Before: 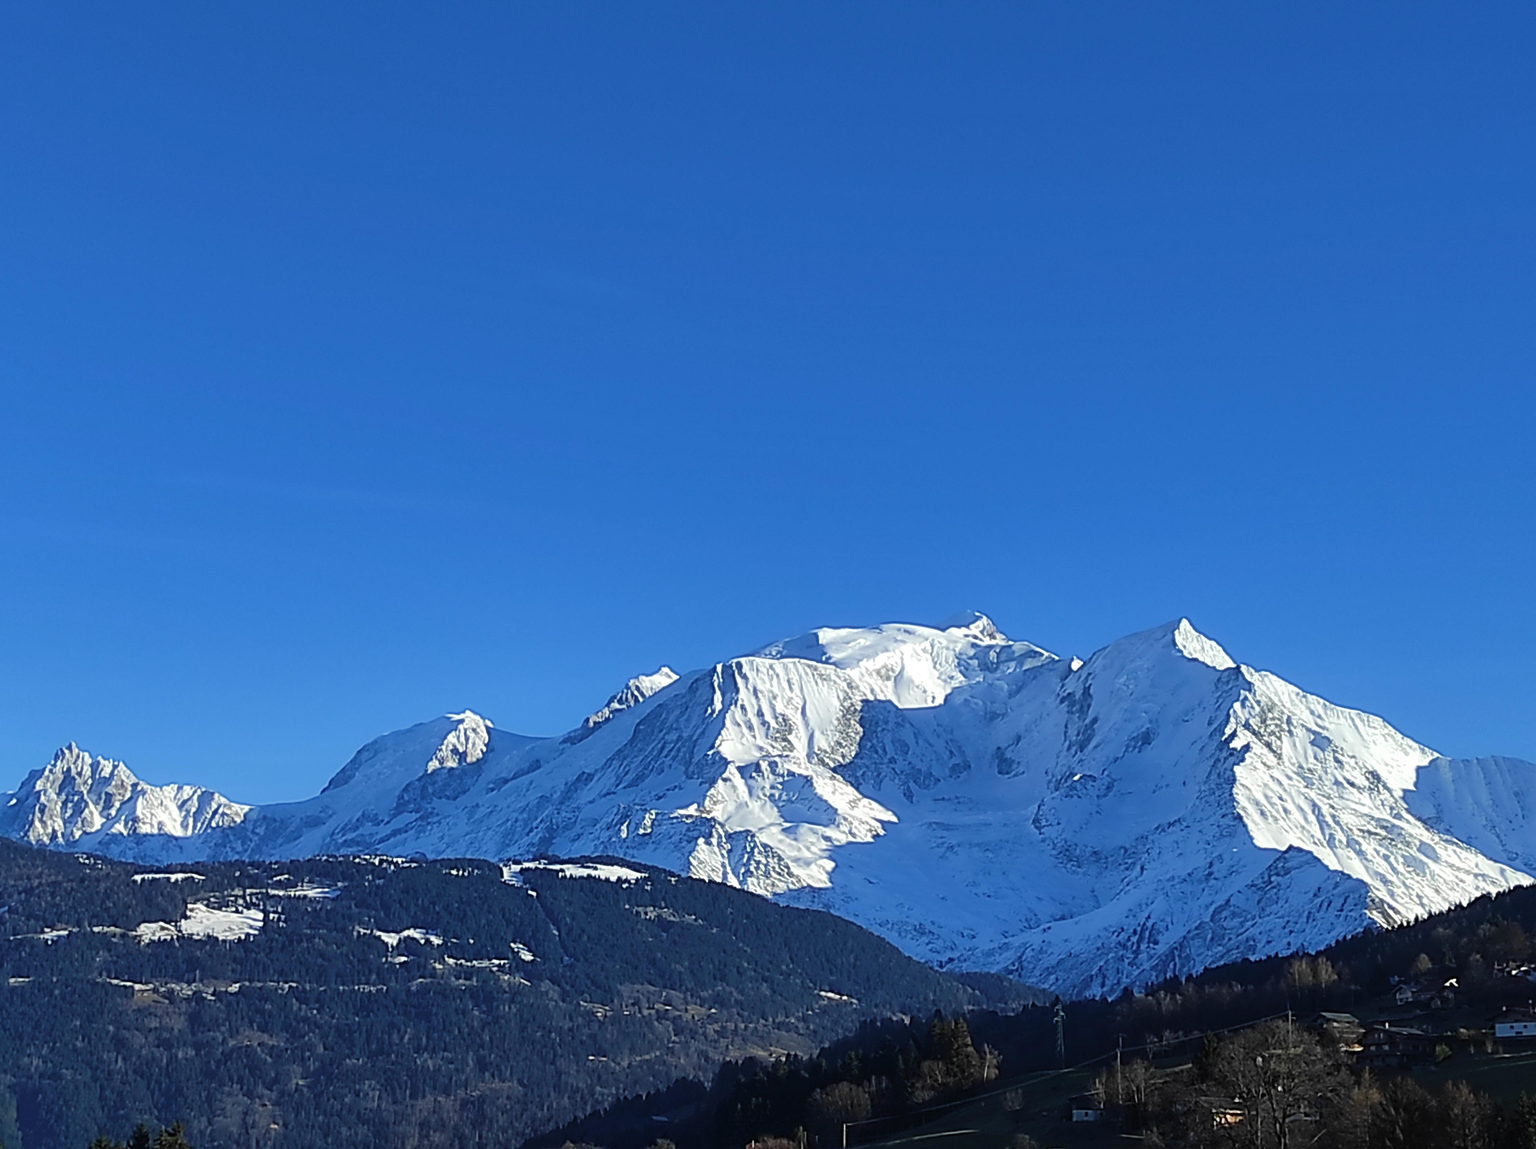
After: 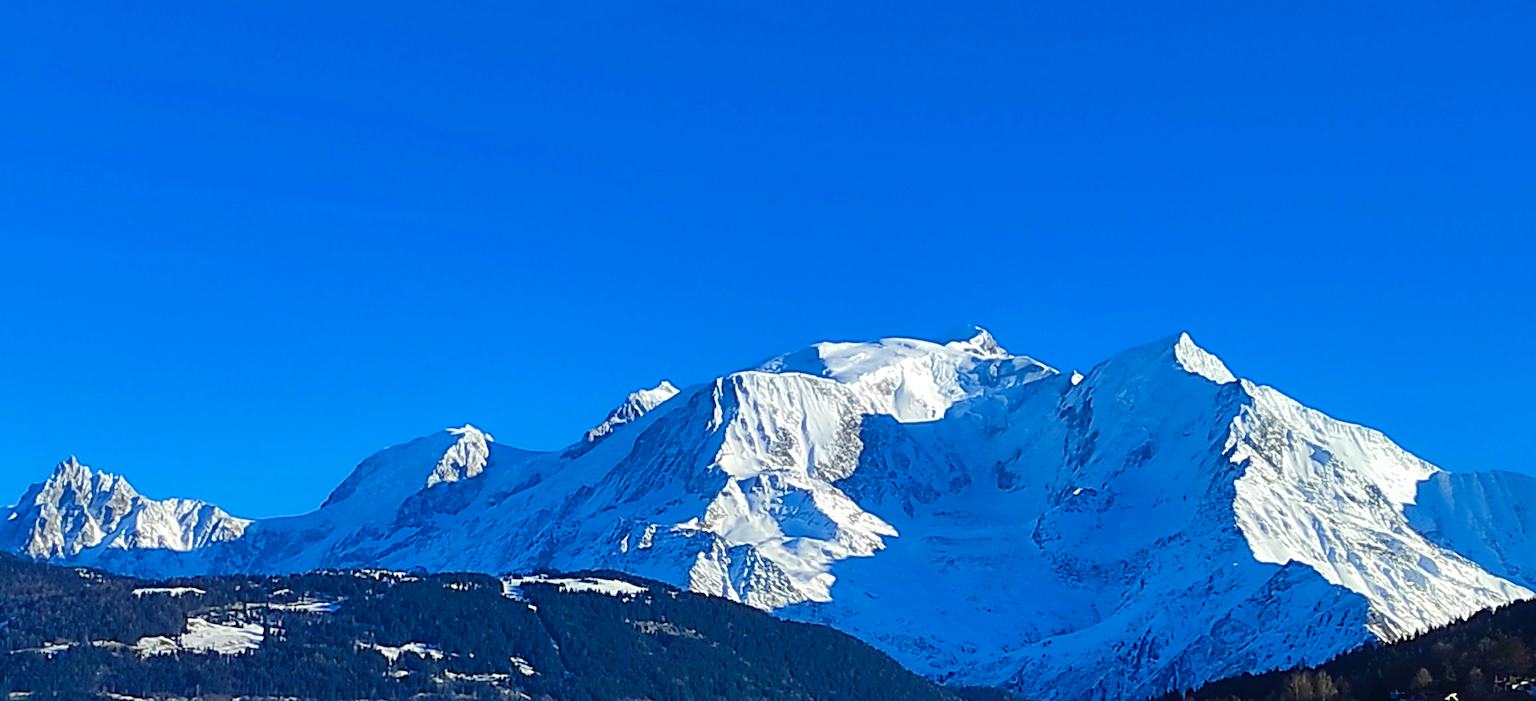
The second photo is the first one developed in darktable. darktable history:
color balance rgb: global offset › hue 171.4°, linear chroma grading › global chroma 15.492%, perceptual saturation grading › global saturation 25.578%
crop and rotate: top 24.936%, bottom 13.998%
